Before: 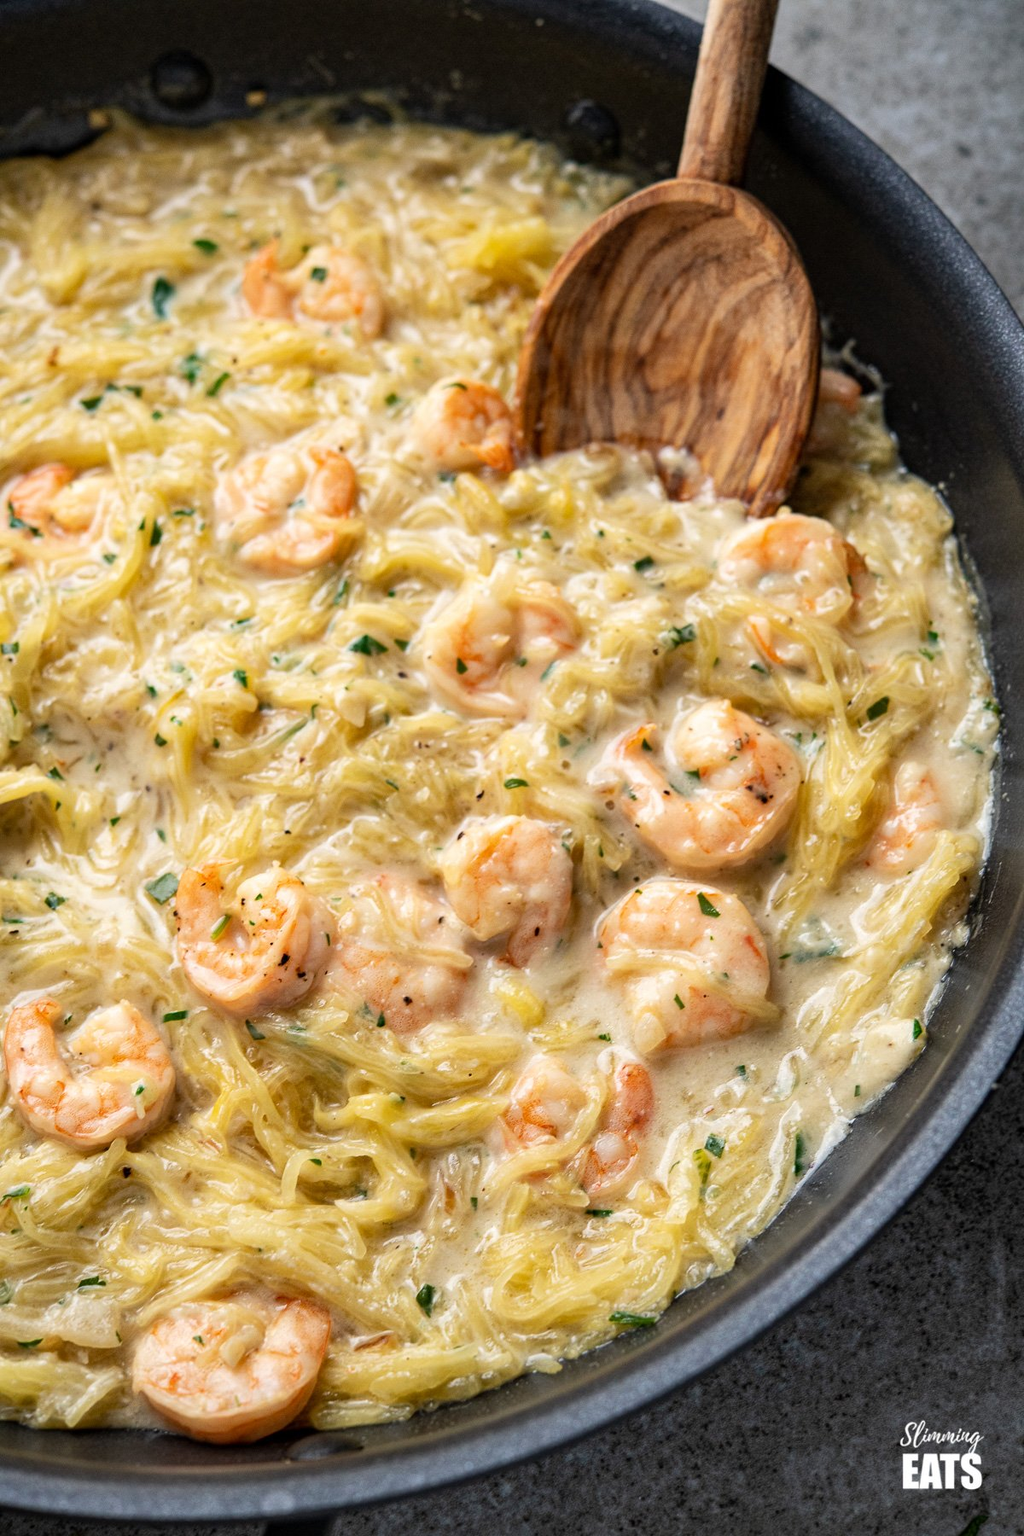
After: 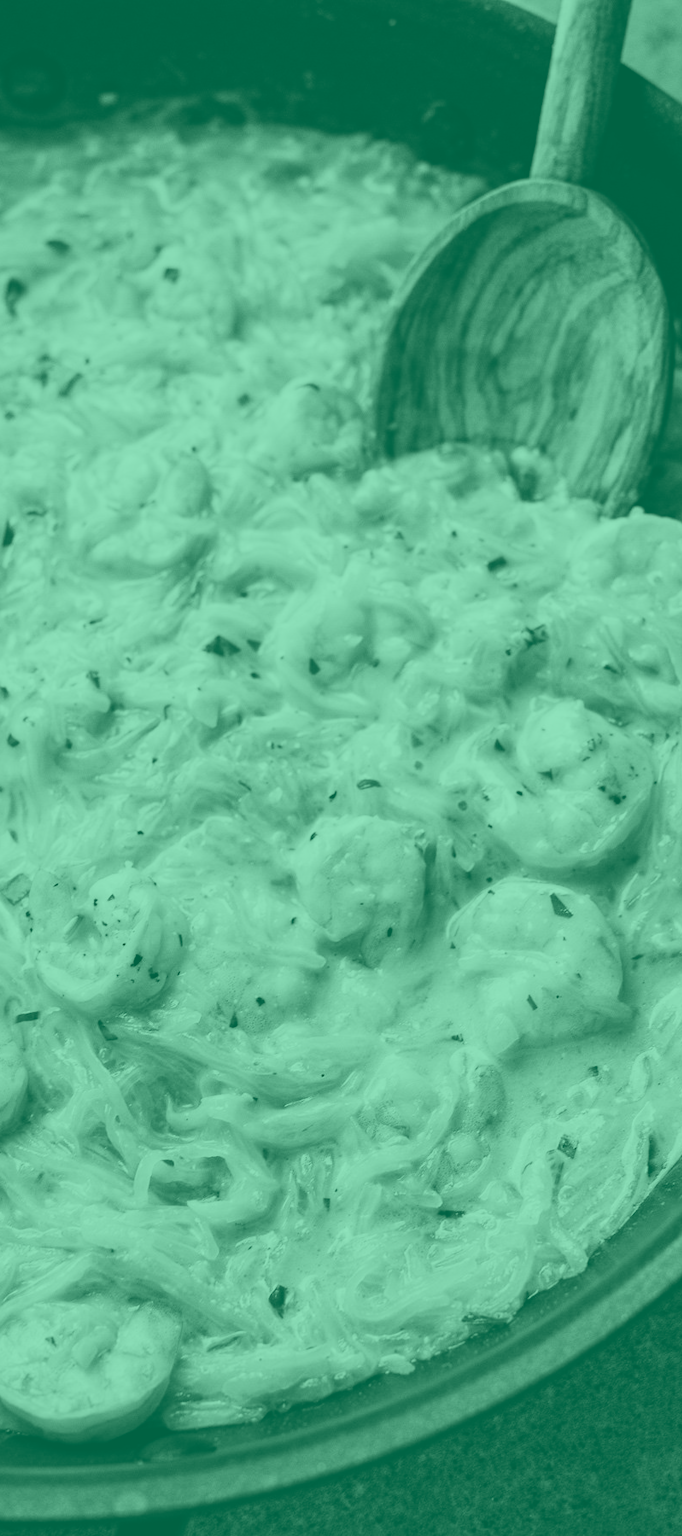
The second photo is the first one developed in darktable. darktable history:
tone curve: curves: ch0 [(0.016, 0.011) (0.21, 0.113) (0.515, 0.476) (0.78, 0.795) (1, 0.981)], color space Lab, linked channels, preserve colors none
crop and rotate: left 14.436%, right 18.898%
colorize: hue 147.6°, saturation 65%, lightness 21.64%
